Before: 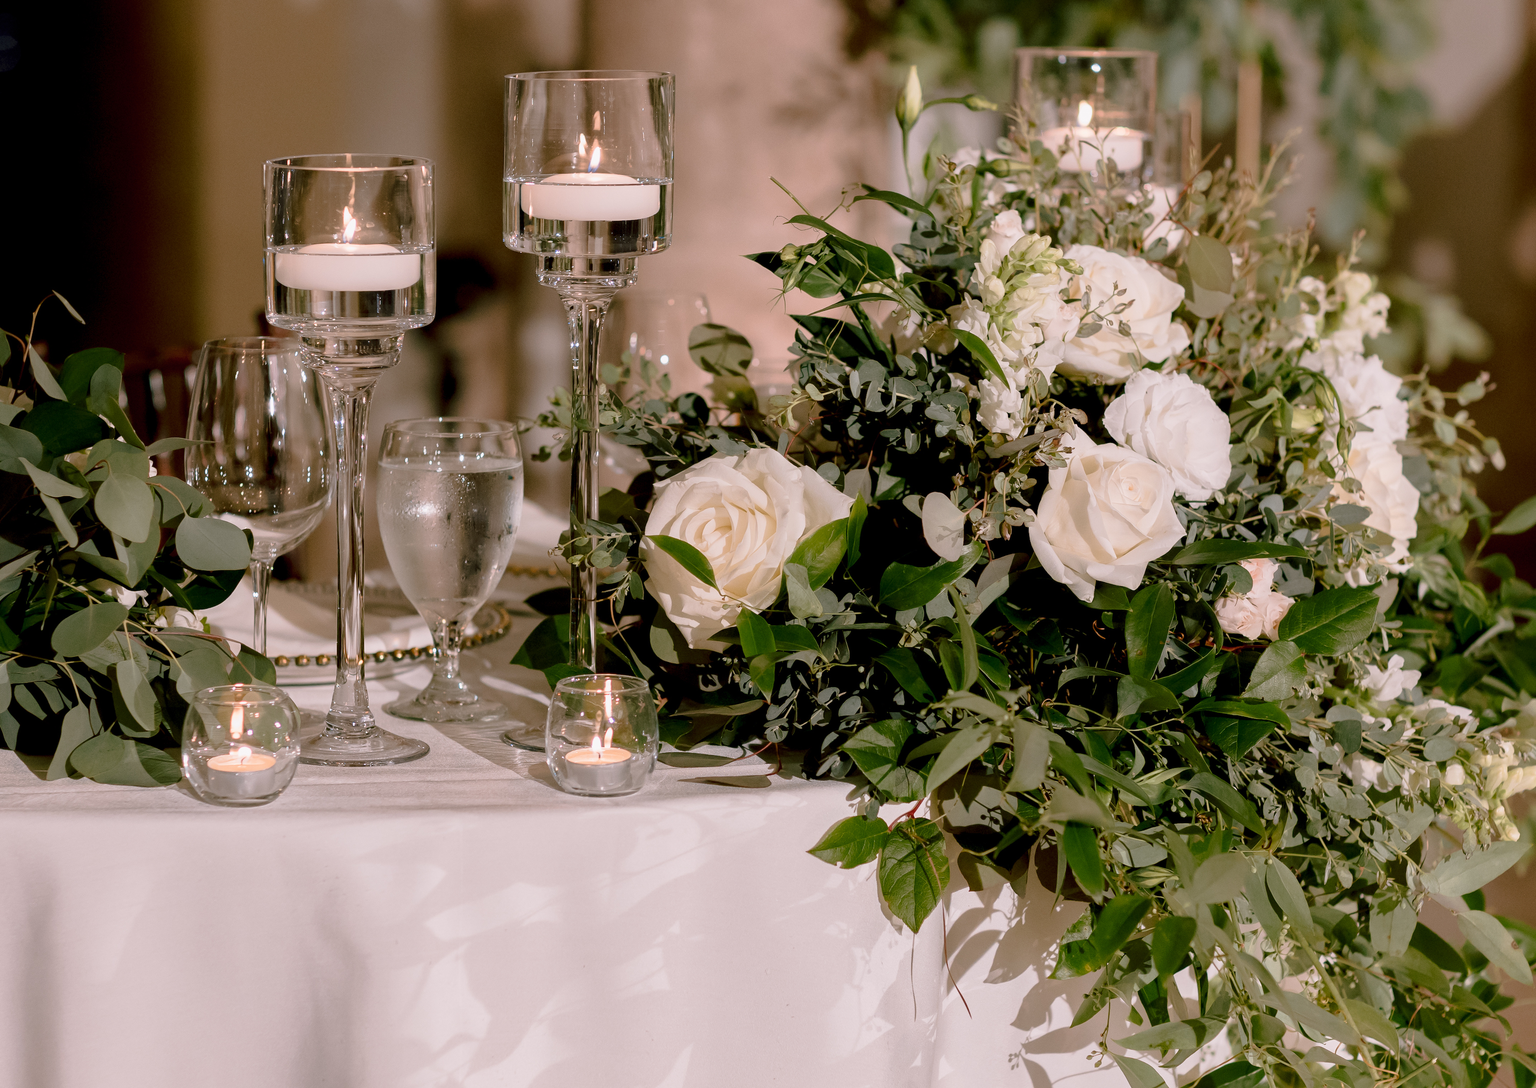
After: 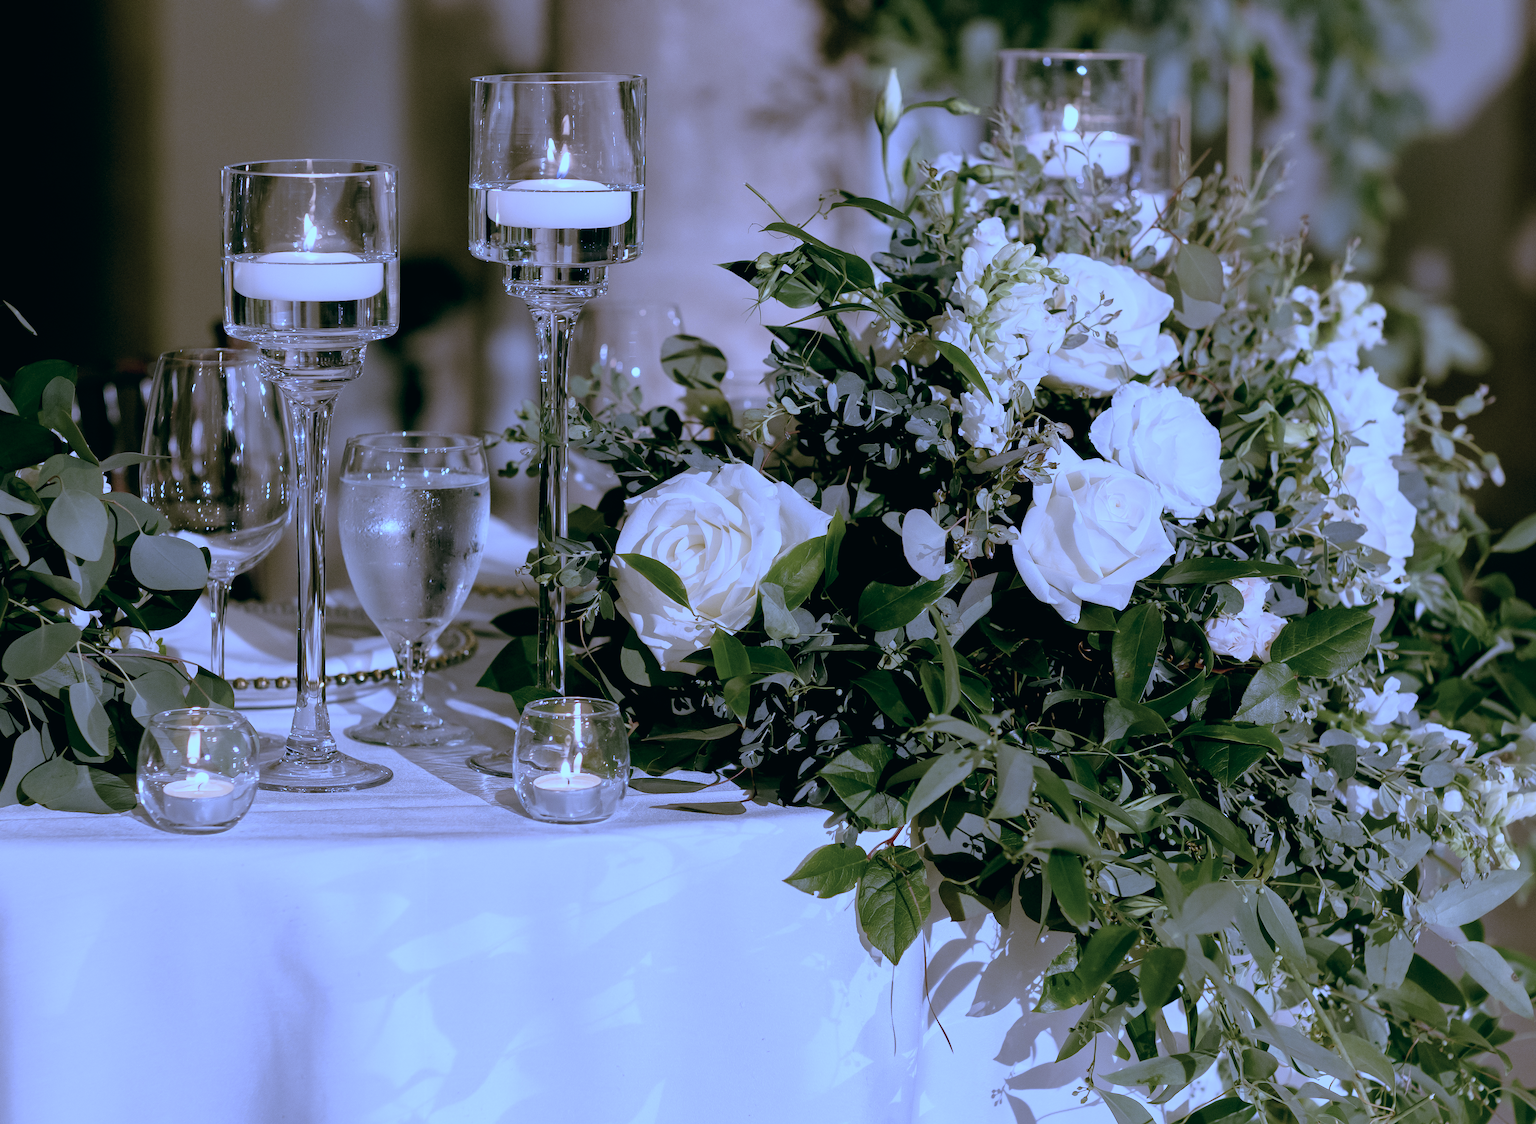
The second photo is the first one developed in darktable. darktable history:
crop and rotate: left 3.238%
white balance: red 0.766, blue 1.537
color balance: lift [1, 0.994, 1.002, 1.006], gamma [0.957, 1.081, 1.016, 0.919], gain [0.97, 0.972, 1.01, 1.028], input saturation 91.06%, output saturation 79.8%
